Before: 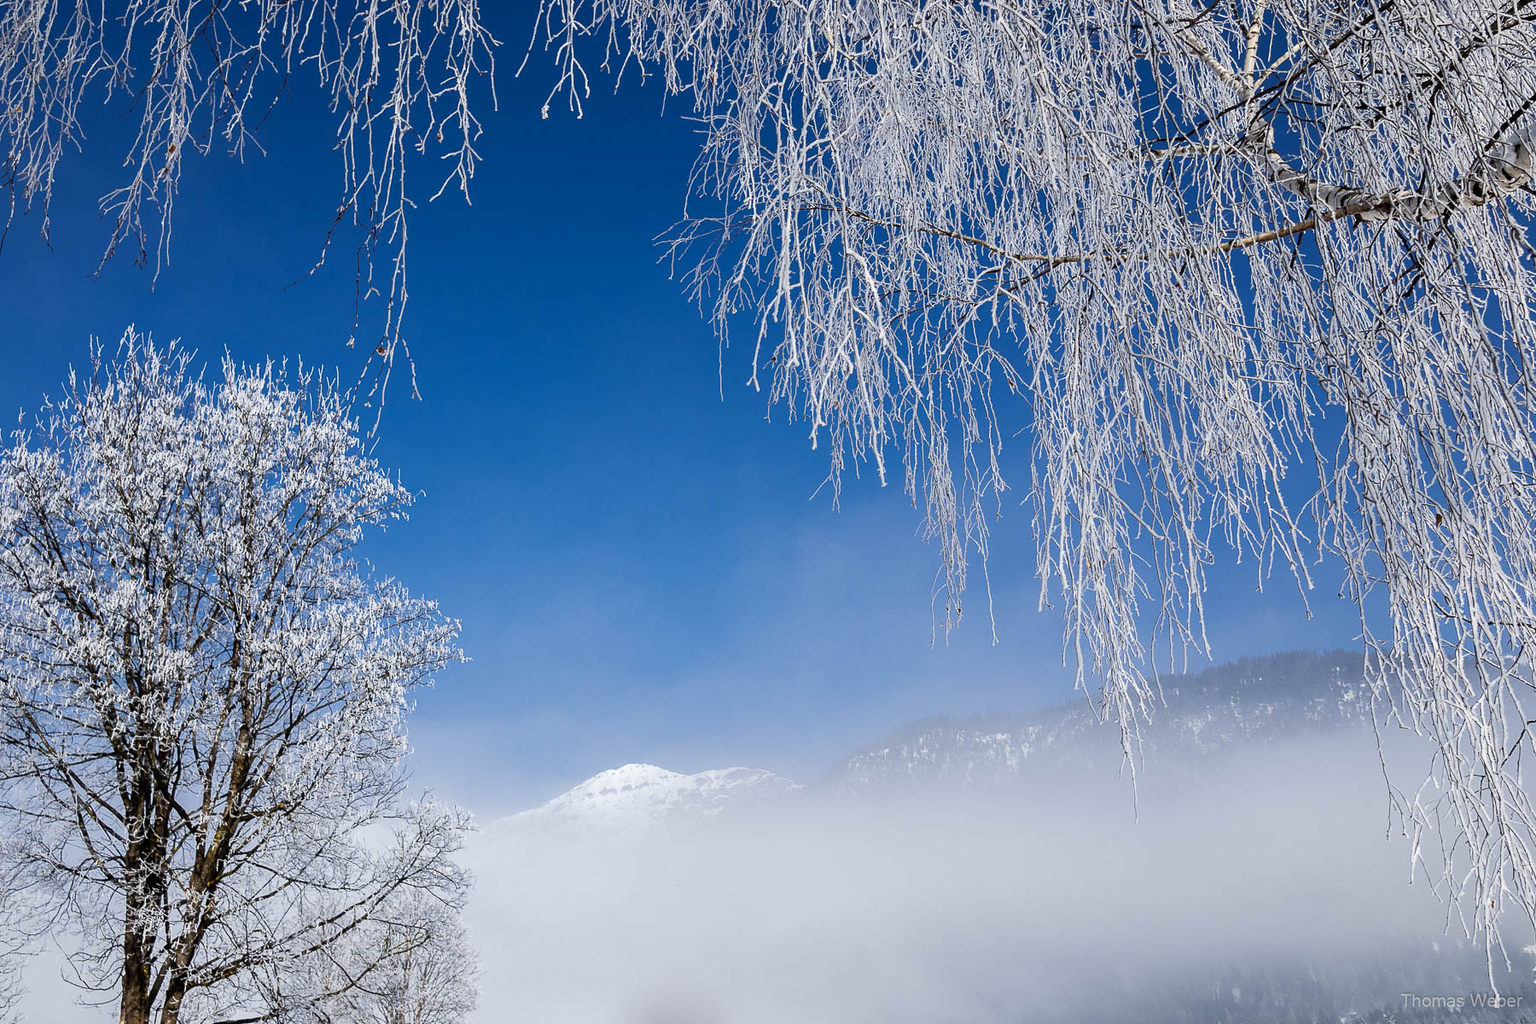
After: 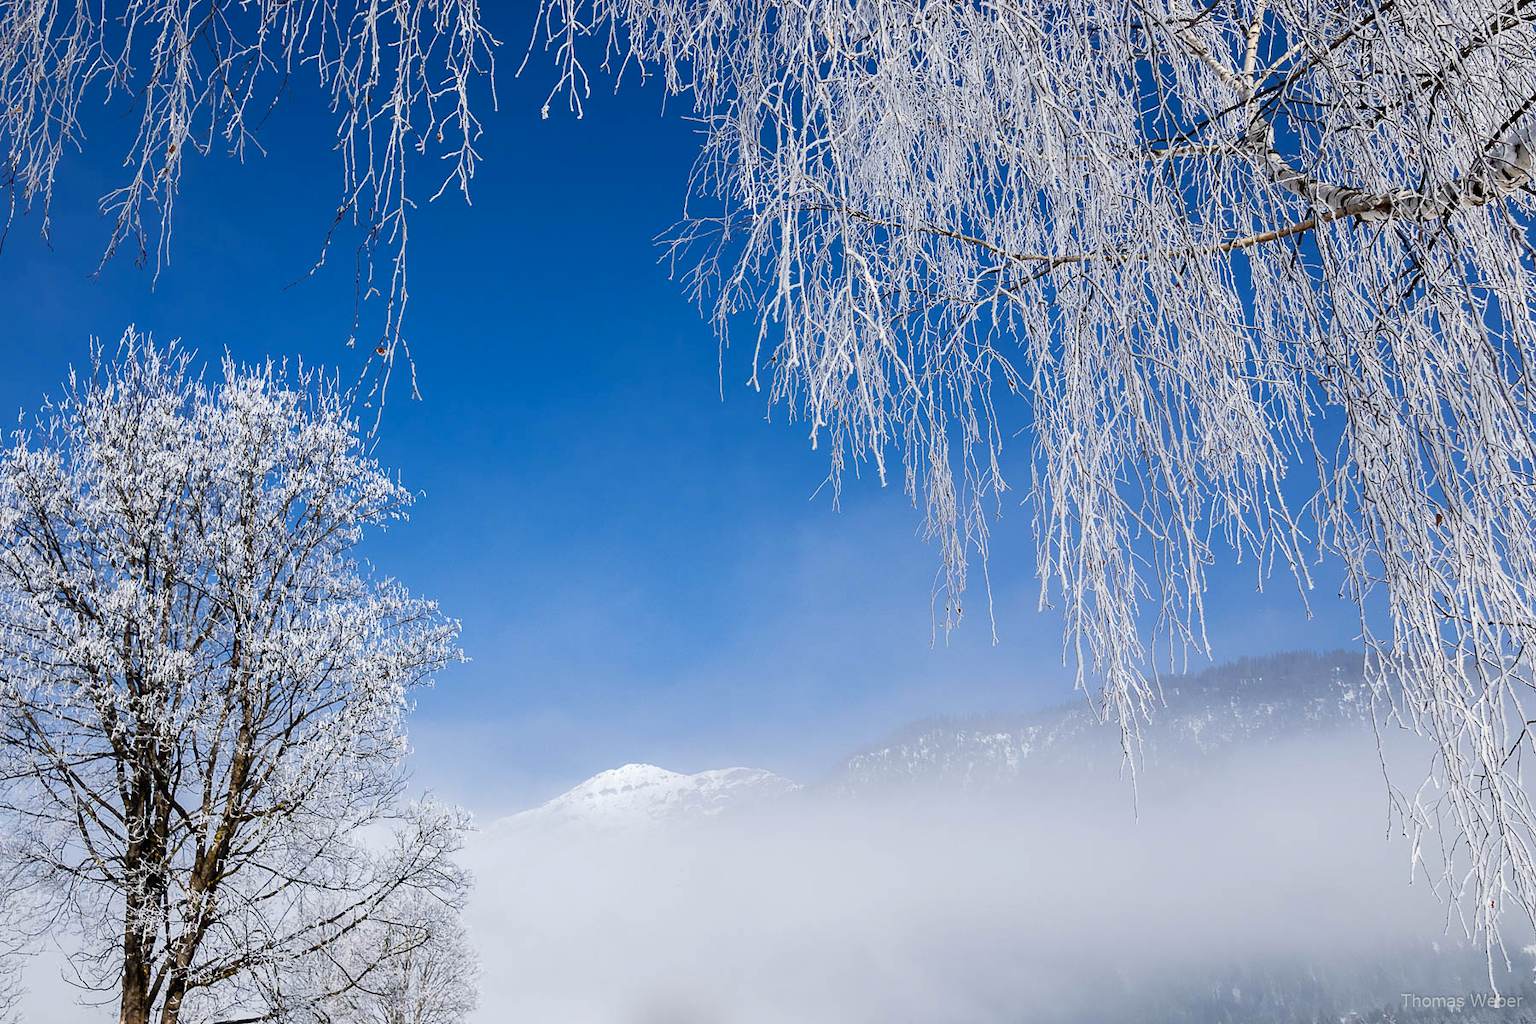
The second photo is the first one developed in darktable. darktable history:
sharpen: radius 2.925, amount 0.863, threshold 47.41
levels: levels [0, 0.478, 1]
